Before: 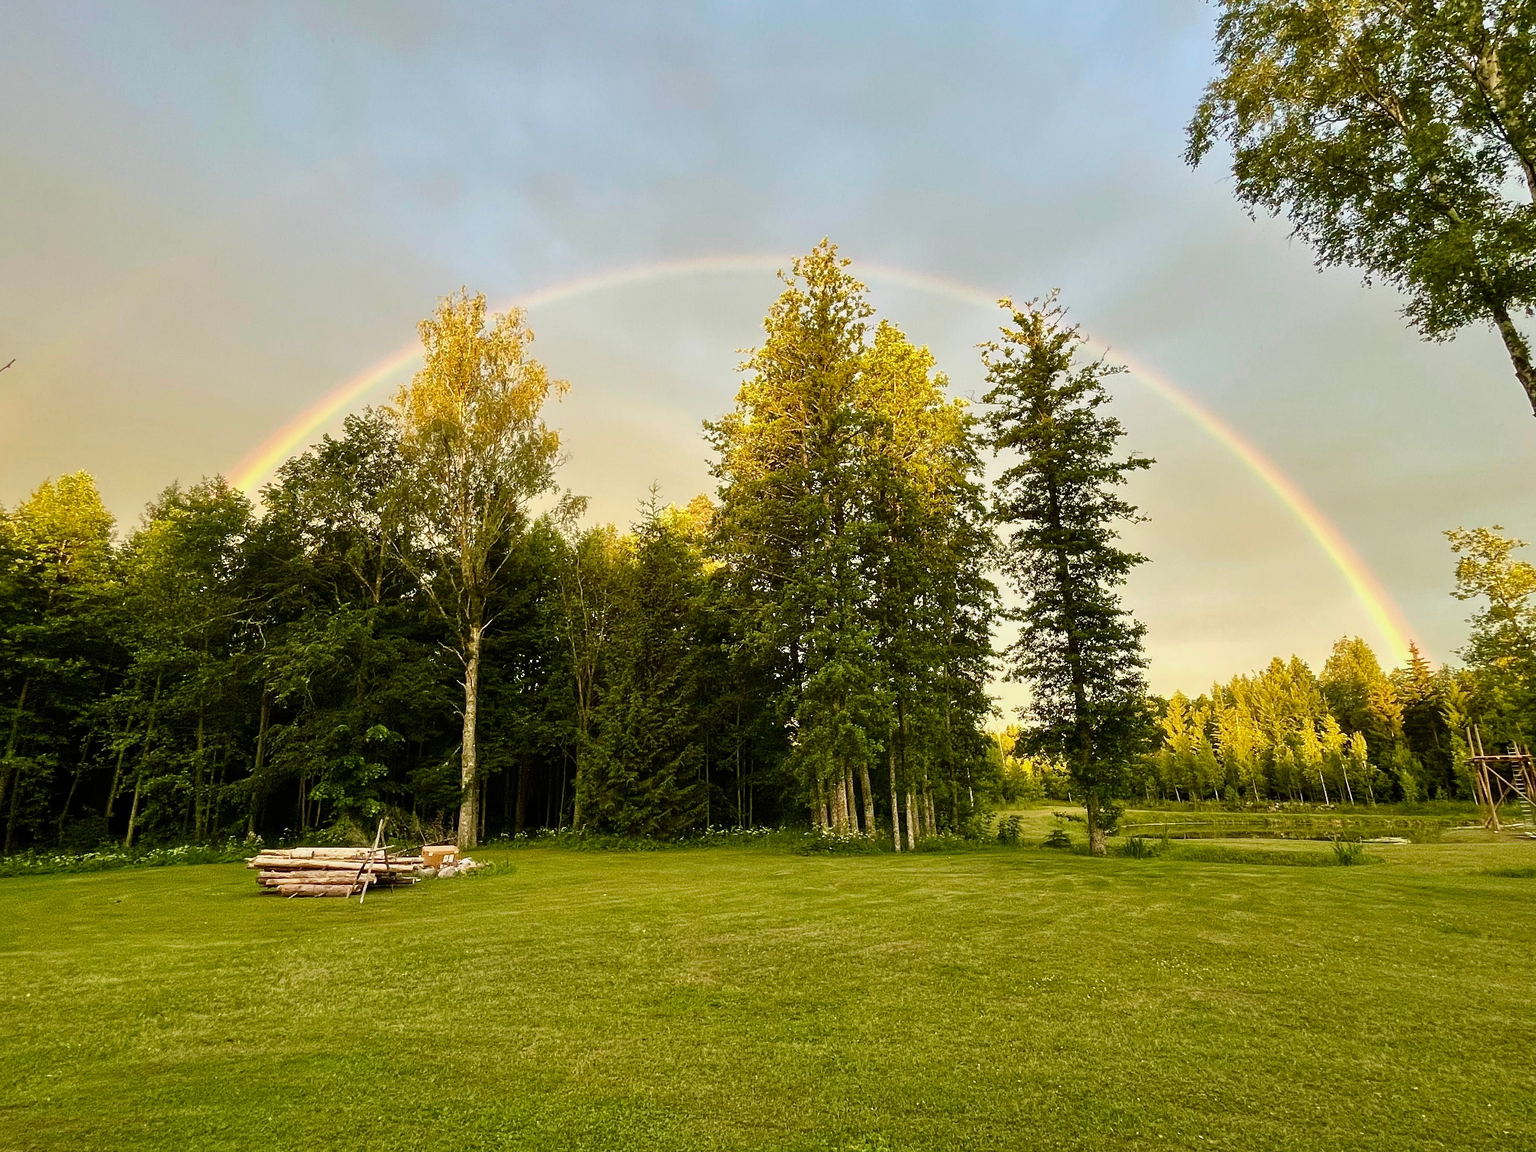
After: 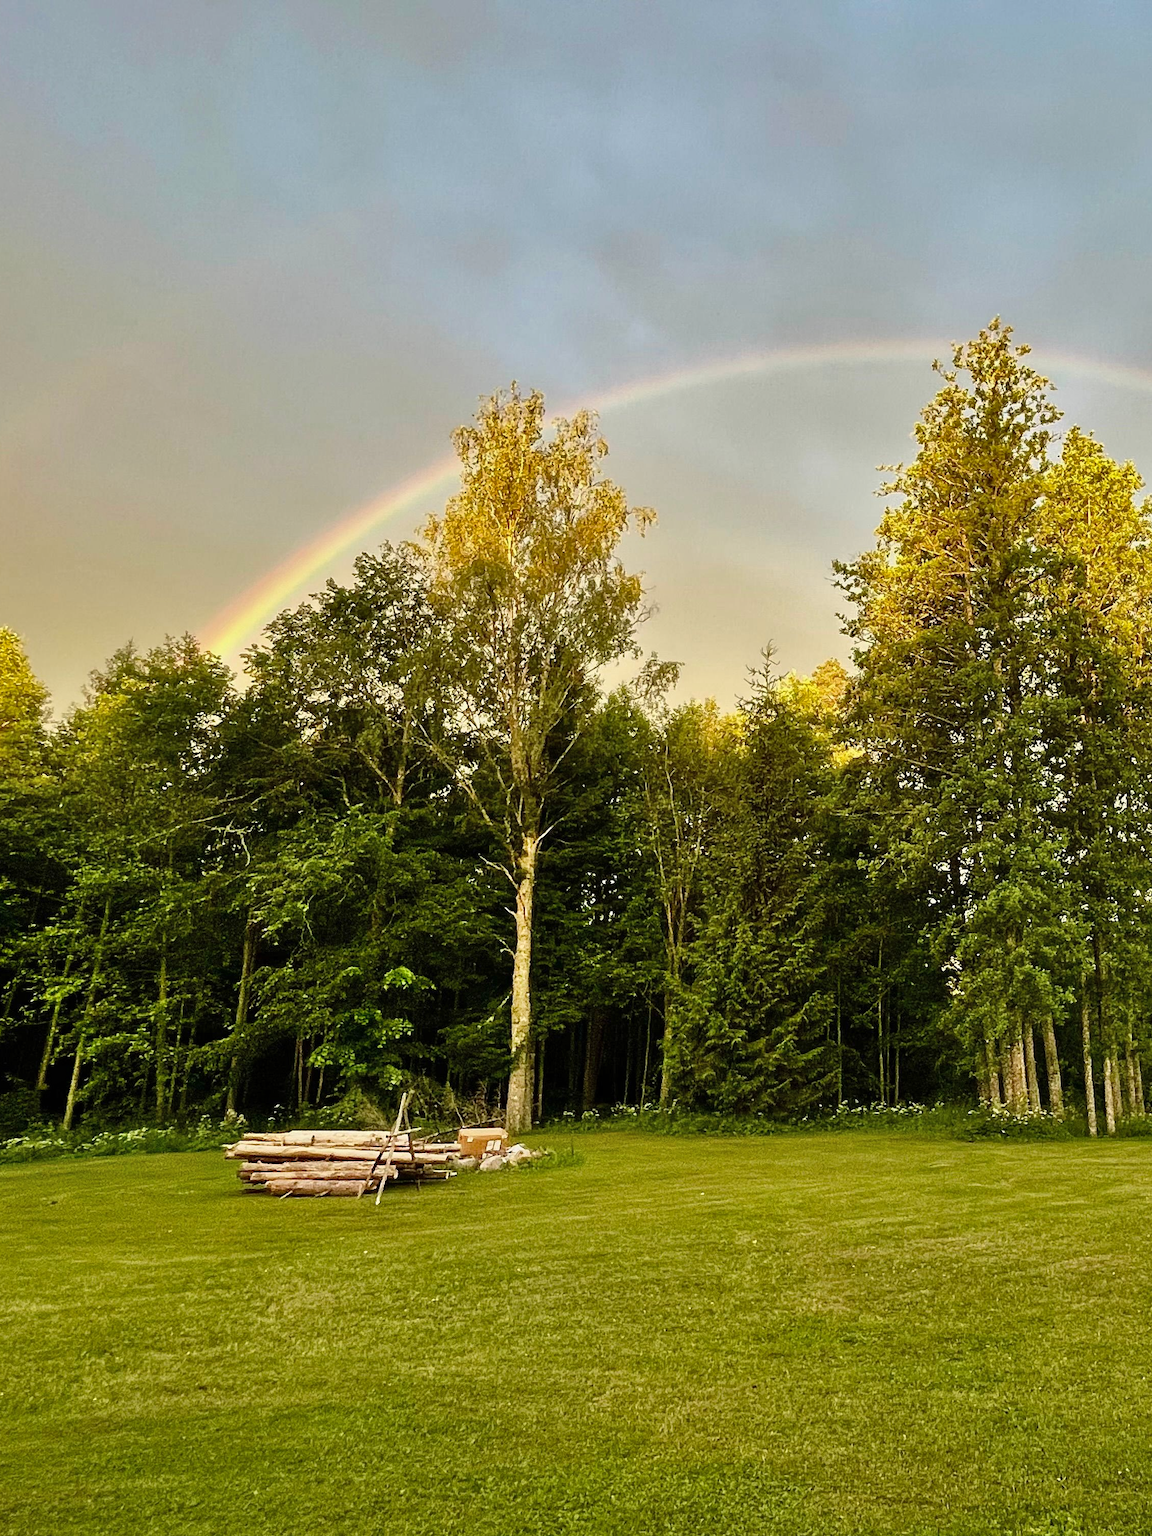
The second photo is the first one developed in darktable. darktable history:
crop: left 5.114%, right 38.589%
shadows and highlights: highlights color adjustment 0%, low approximation 0.01, soften with gaussian
